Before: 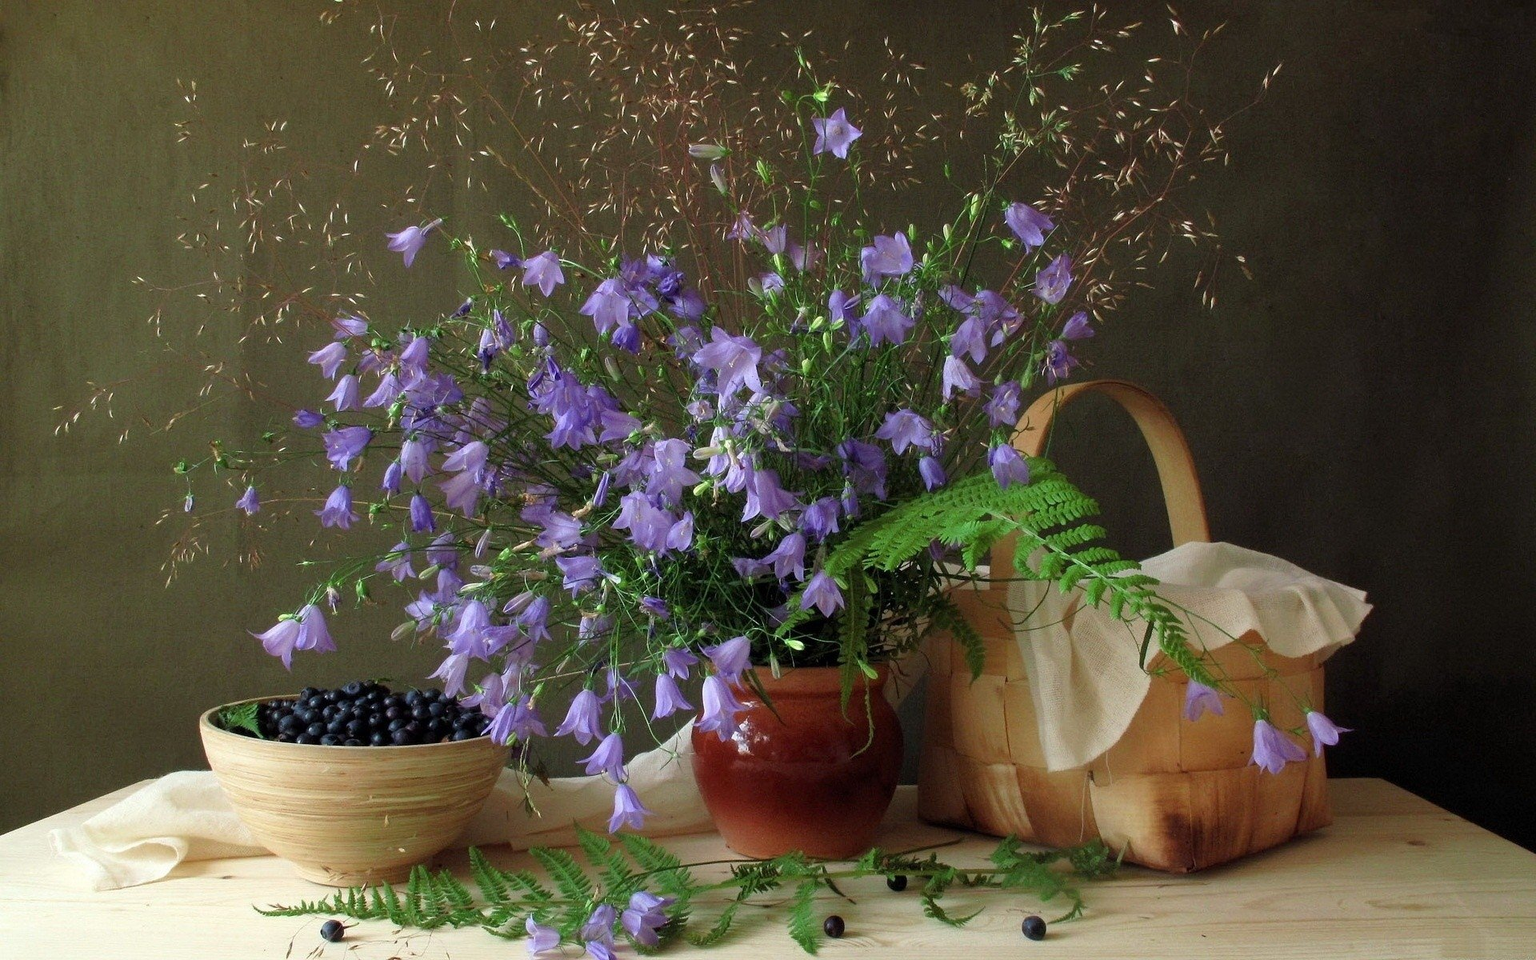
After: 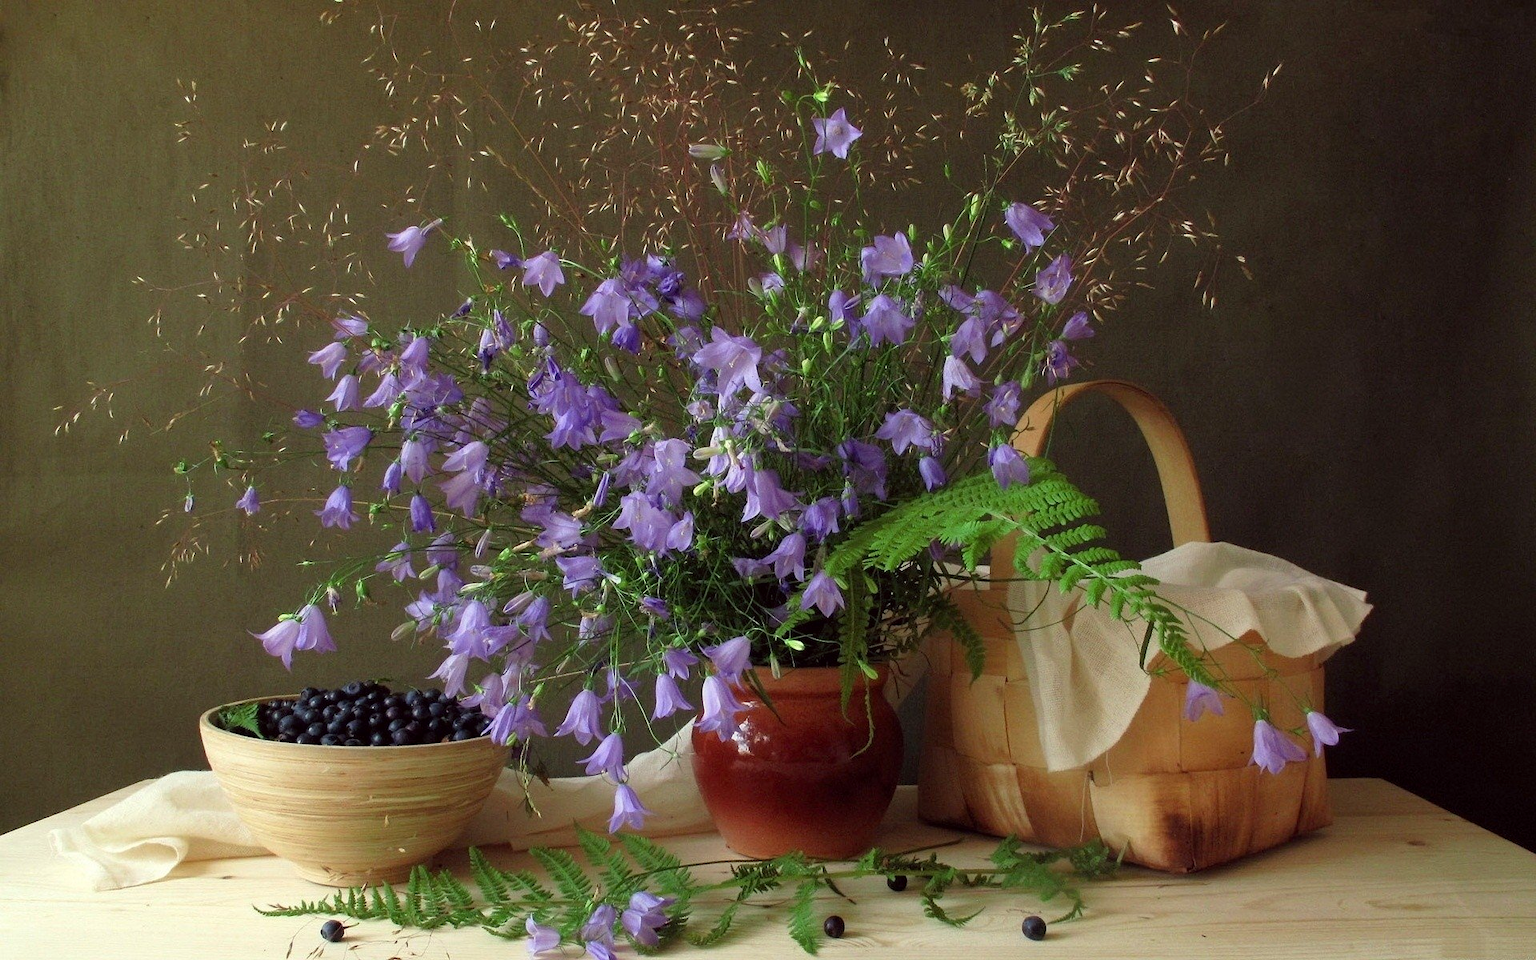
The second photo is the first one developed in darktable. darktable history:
color correction: highlights a* -1.19, highlights b* 4.63, shadows a* 3.64
base curve: curves: ch0 [(0, 0) (0.989, 0.992)], preserve colors none
